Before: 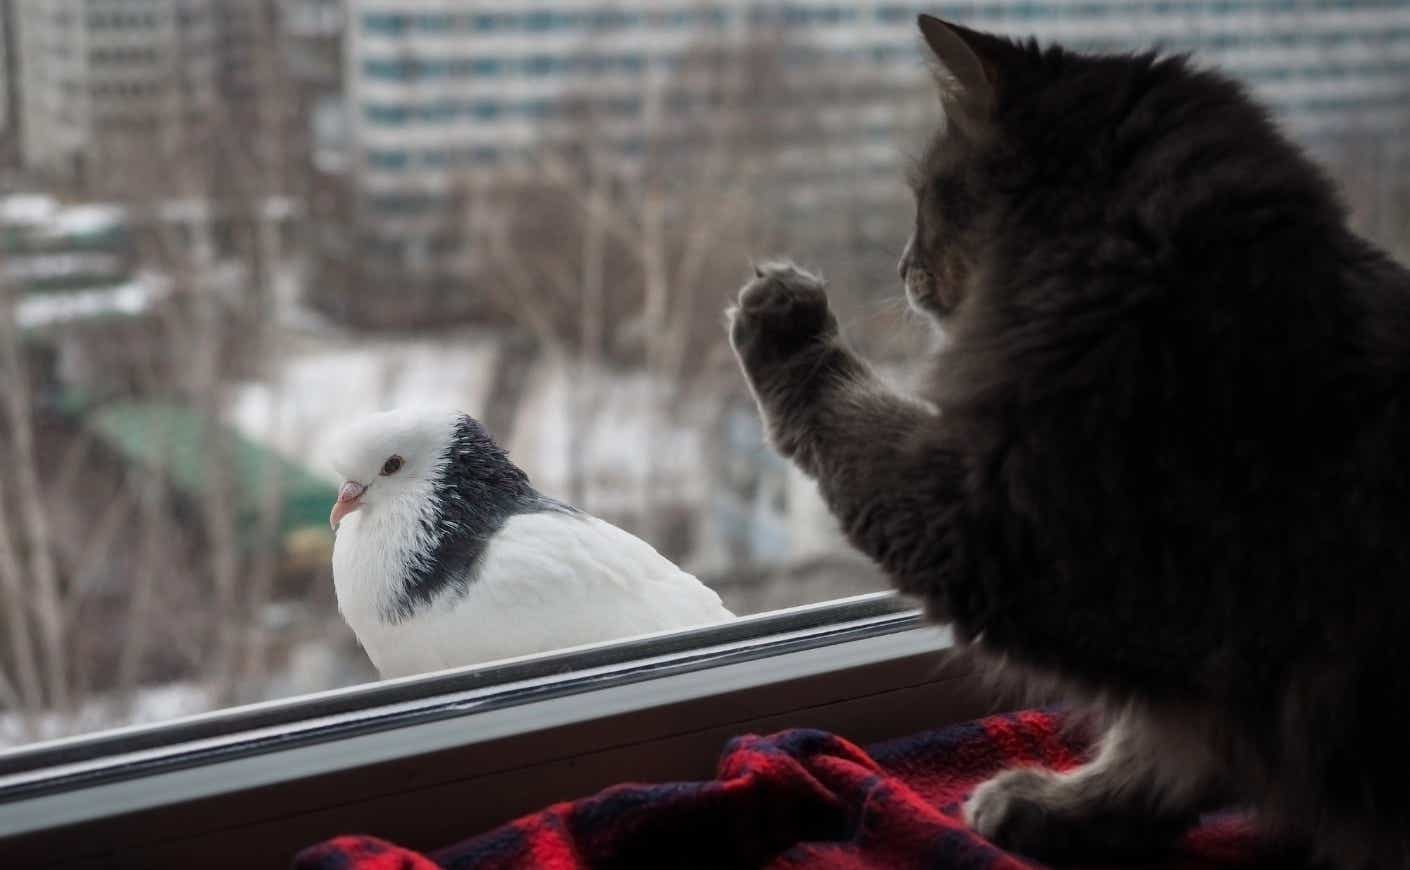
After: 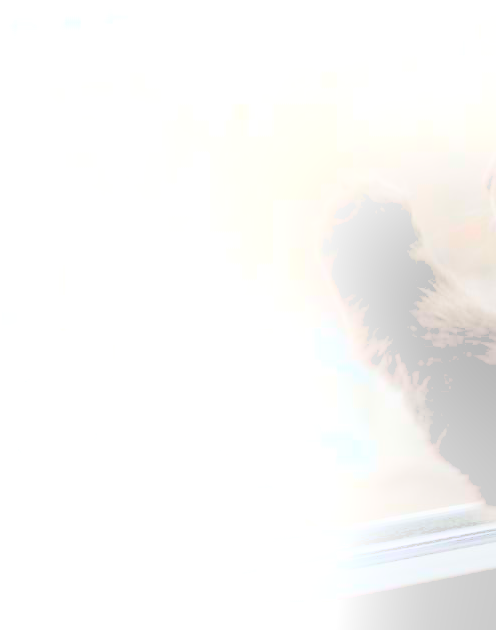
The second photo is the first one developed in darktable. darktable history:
crop and rotate: left 29.476%, top 10.214%, right 35.32%, bottom 17.333%
color correction: saturation 0.8
bloom: size 25%, threshold 5%, strength 90%
color balance rgb: perceptual saturation grading › global saturation 25%, global vibrance 20%
rgb levels: levels [[0.027, 0.429, 0.996], [0, 0.5, 1], [0, 0.5, 1]]
